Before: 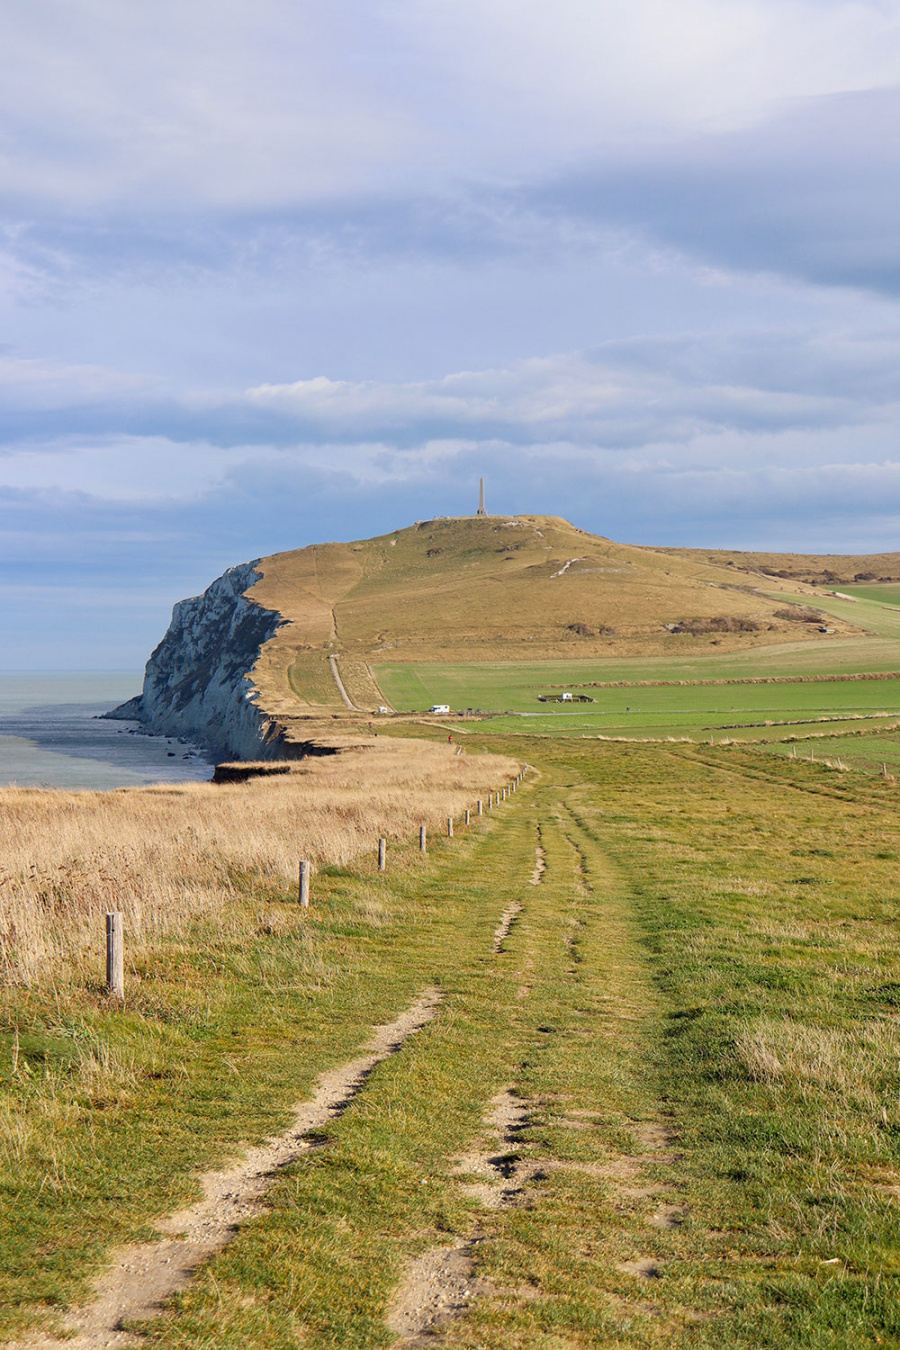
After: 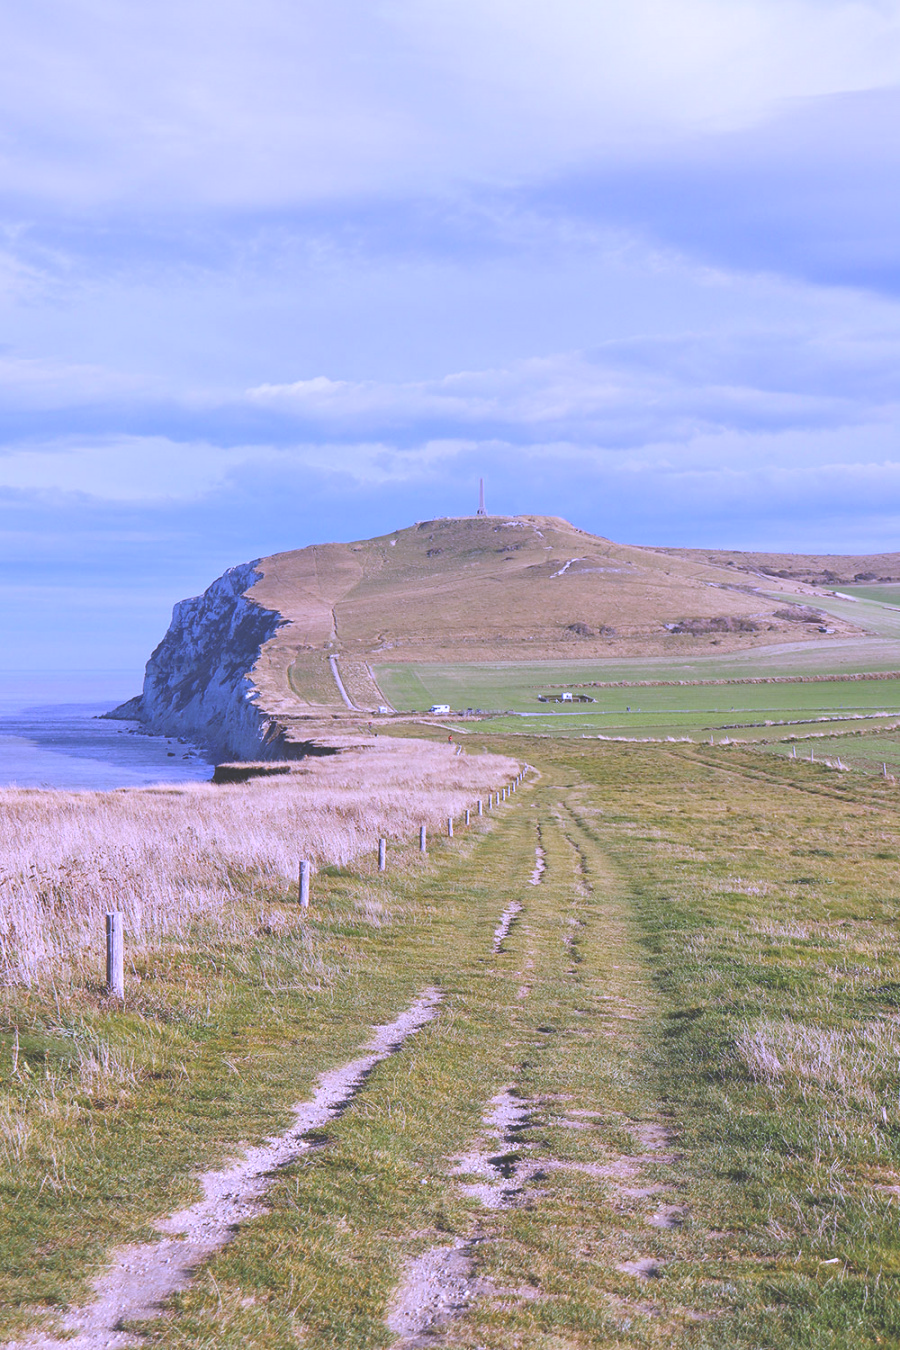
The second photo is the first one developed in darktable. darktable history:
white balance: red 0.98, blue 1.61
exposure: black level correction -0.041, exposure 0.064 EV, compensate highlight preservation false
